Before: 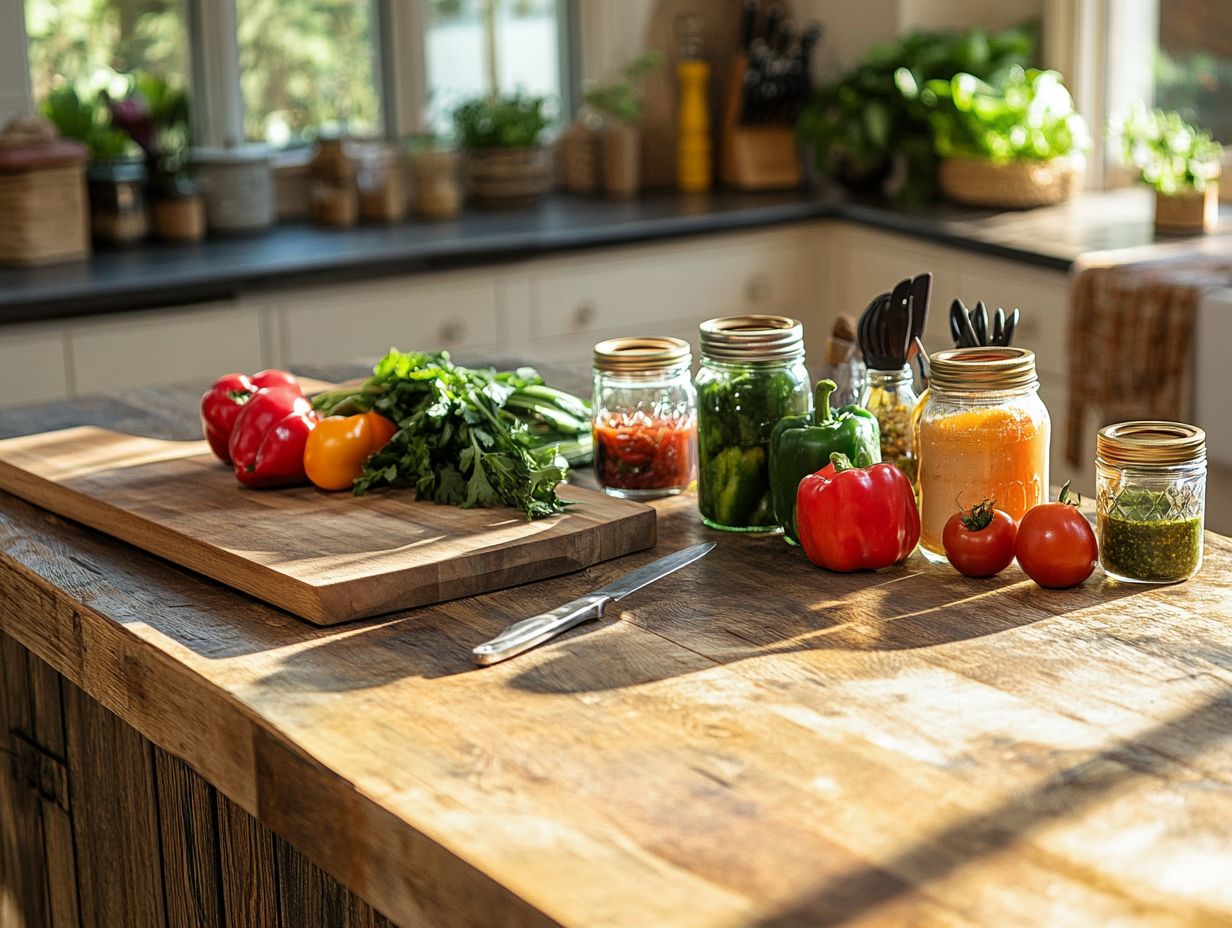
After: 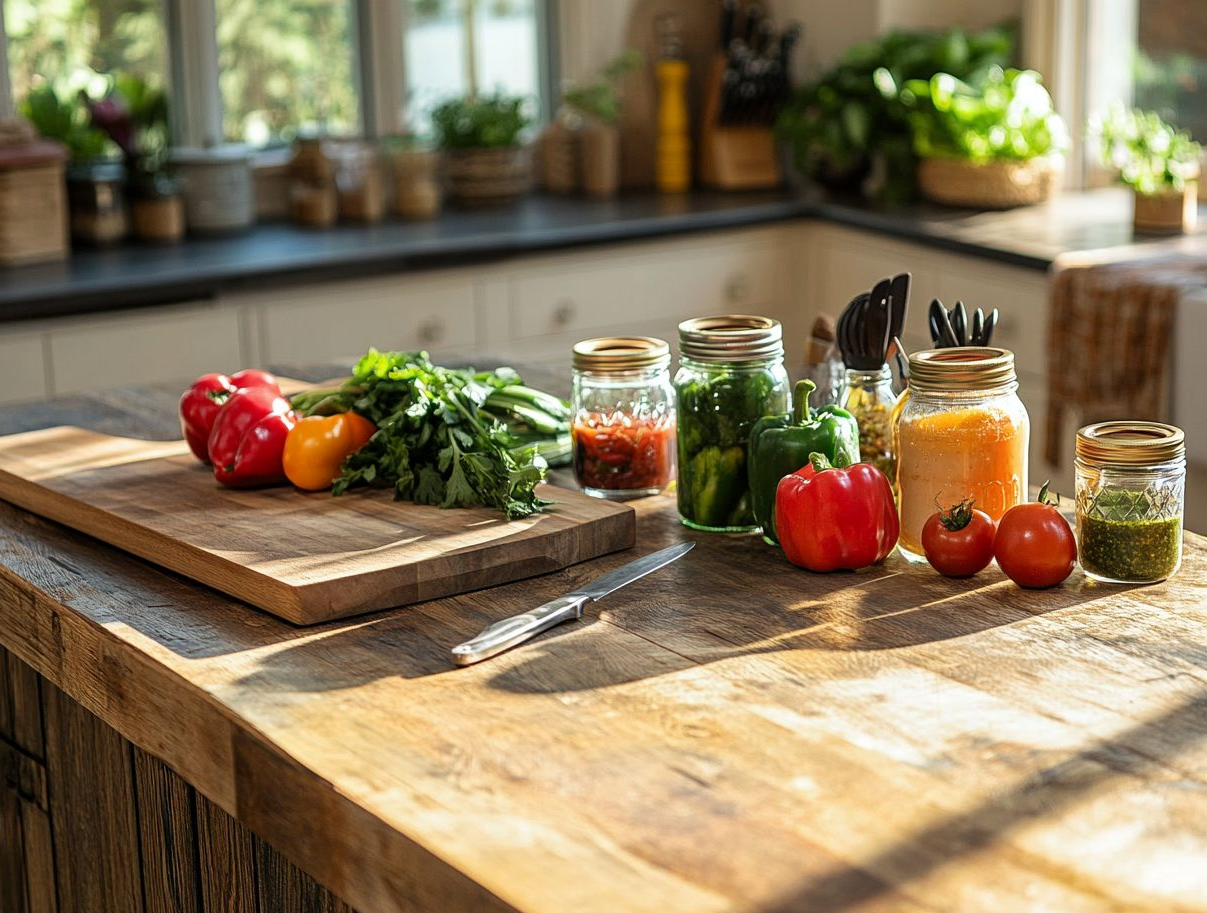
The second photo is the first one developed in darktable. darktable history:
crop: left 1.743%, right 0.278%, bottom 1.563%
